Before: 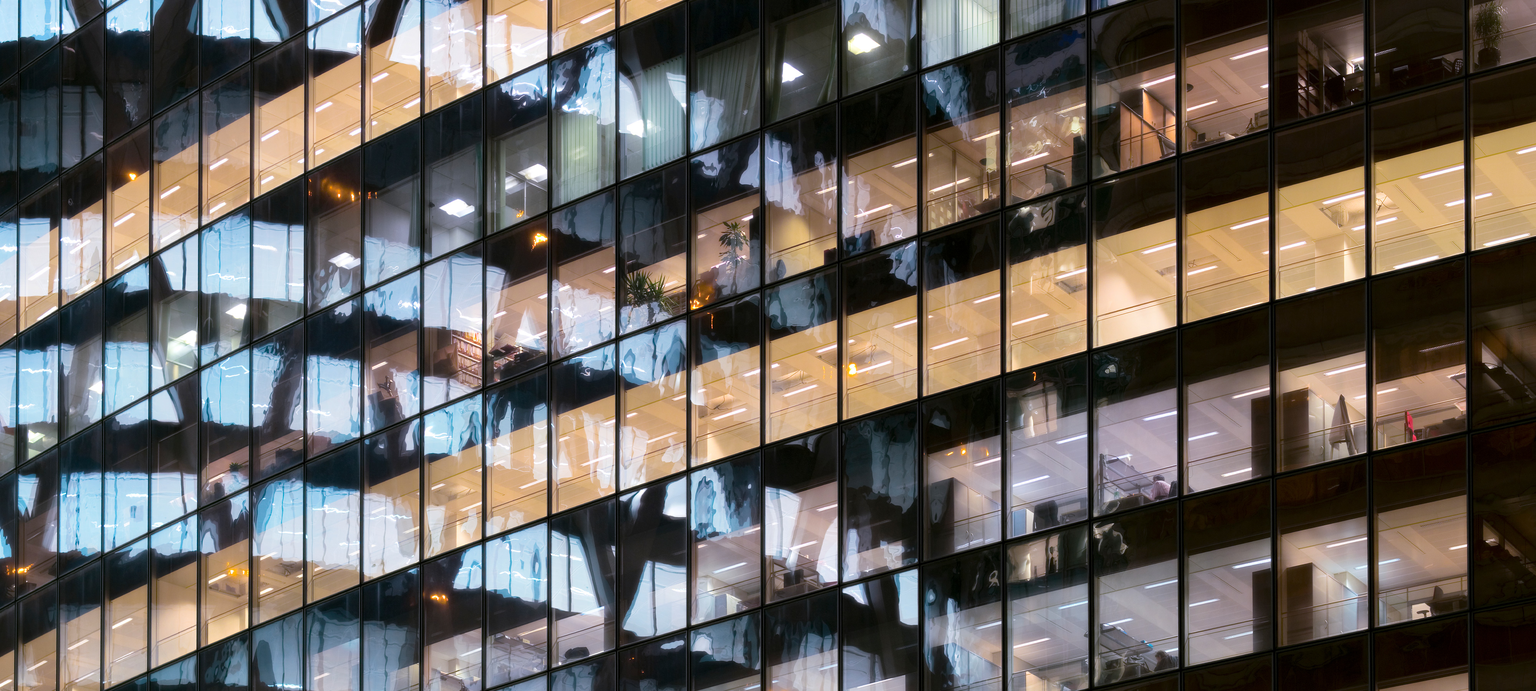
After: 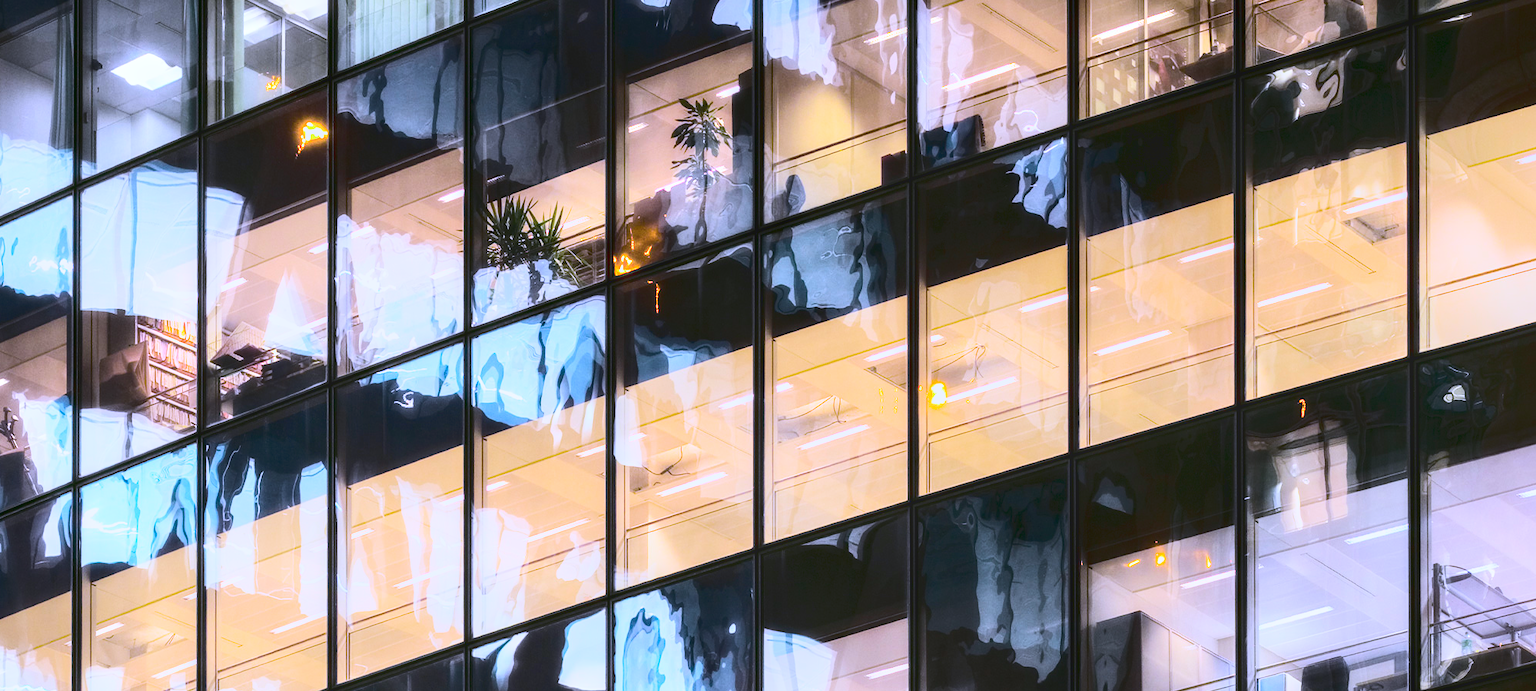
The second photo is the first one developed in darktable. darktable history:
exposure: black level correction 0, exposure -0.766 EV, compensate highlight preservation false
local contrast: on, module defaults
crop: left 25%, top 25%, right 25%, bottom 25%
tone equalizer: on, module defaults
tone curve: curves: ch0 [(0, 0.058) (0.198, 0.188) (0.512, 0.582) (0.625, 0.754) (0.81, 0.934) (1, 1)], color space Lab, linked channels, preserve colors none
white balance: red 0.967, blue 1.119, emerald 0.756
base curve: curves: ch0 [(0, 0) (0.025, 0.046) (0.112, 0.277) (0.467, 0.74) (0.814, 0.929) (1, 0.942)]
